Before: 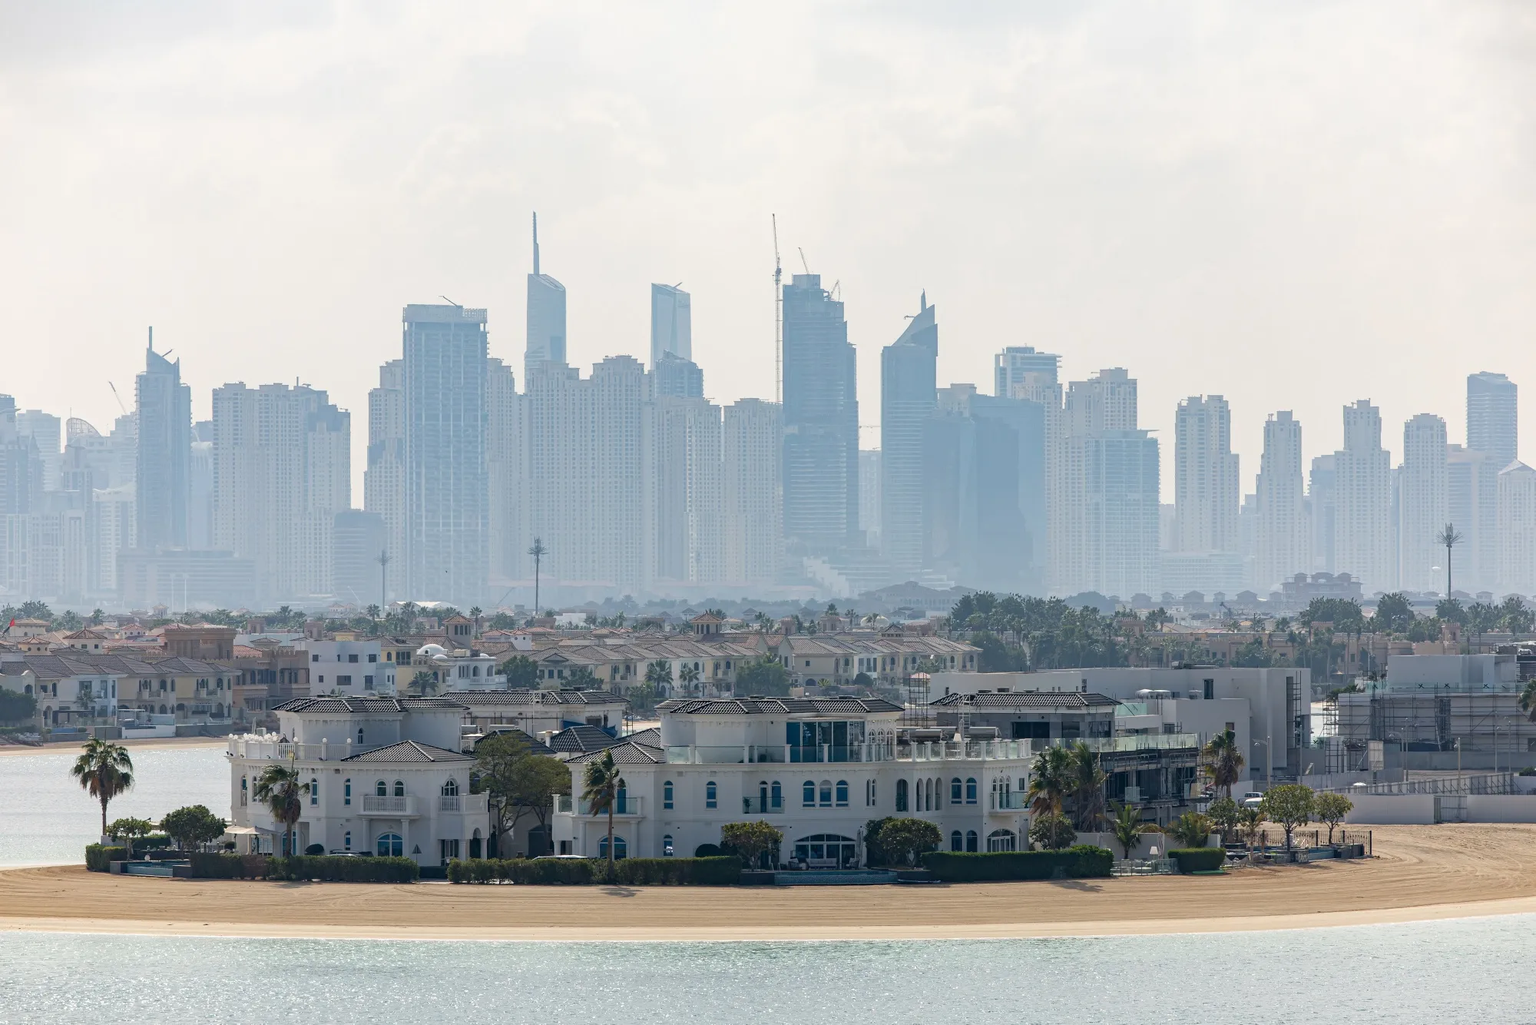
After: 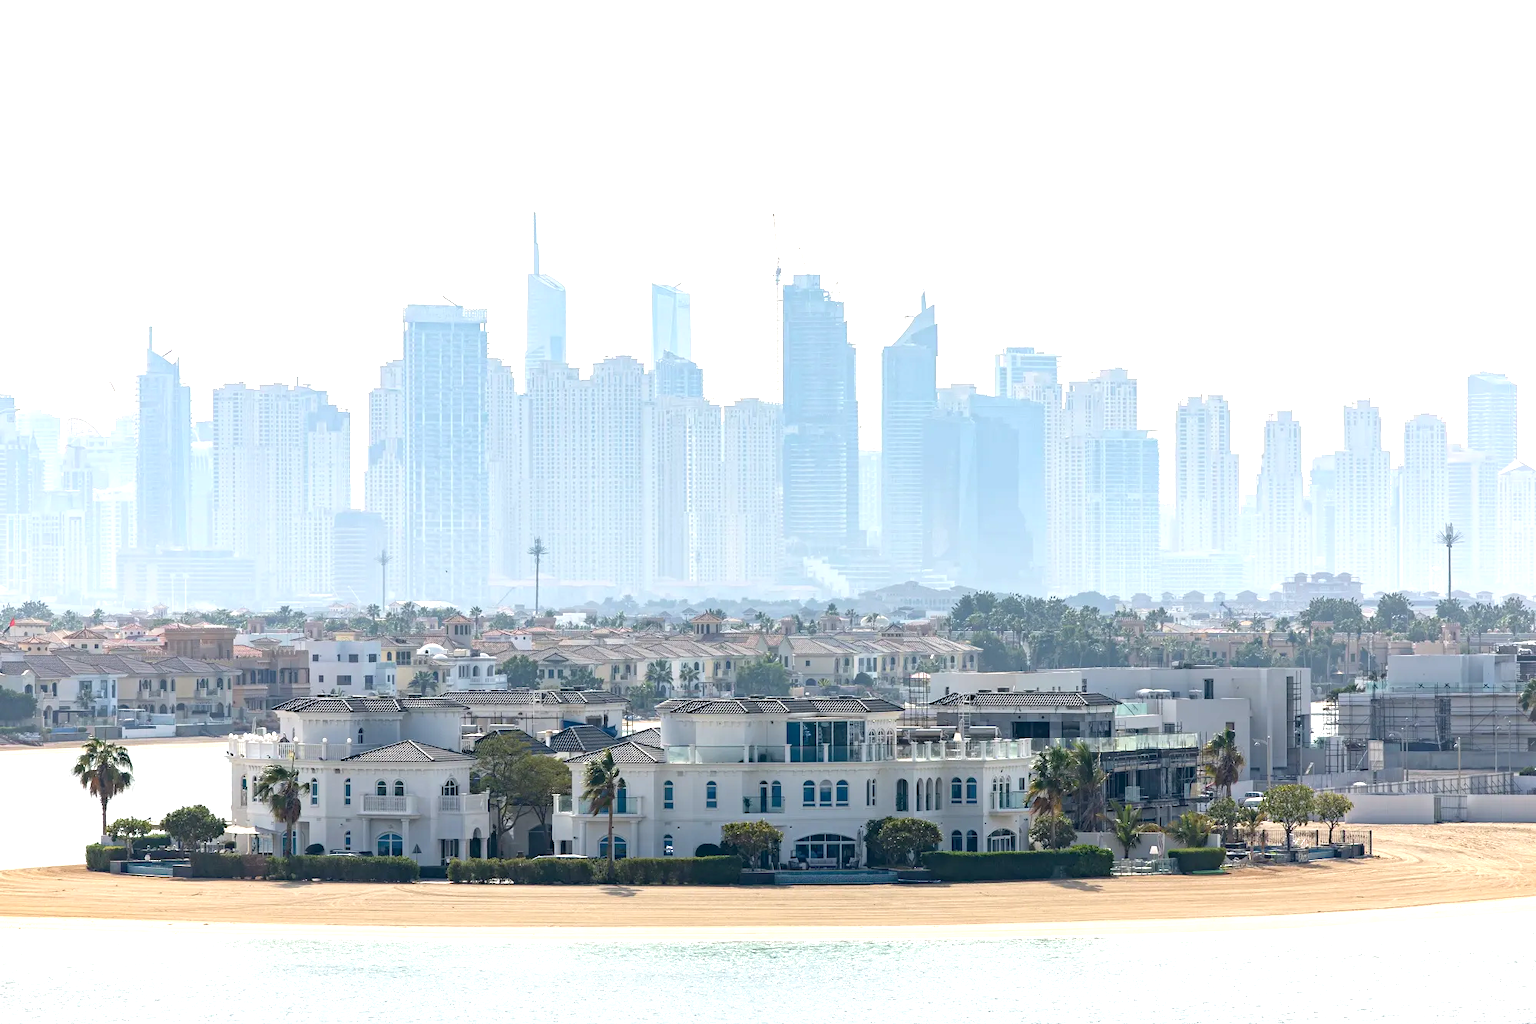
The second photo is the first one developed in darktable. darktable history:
exposure: black level correction 0.001, exposure 1 EV, compensate exposure bias true, compensate highlight preservation false
